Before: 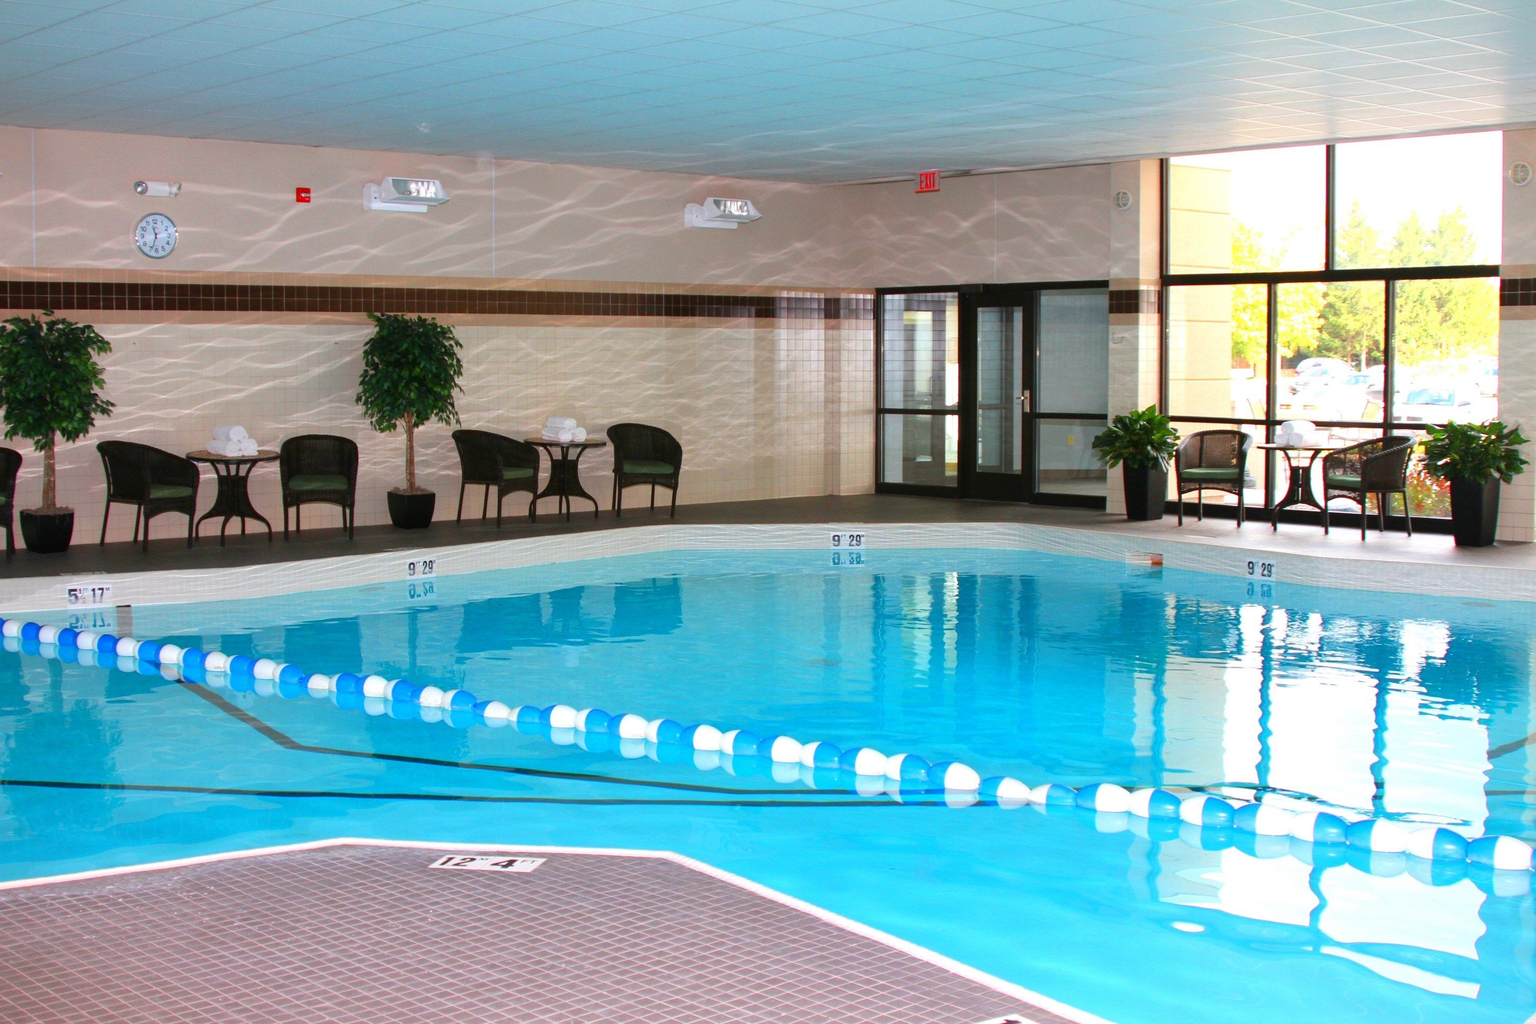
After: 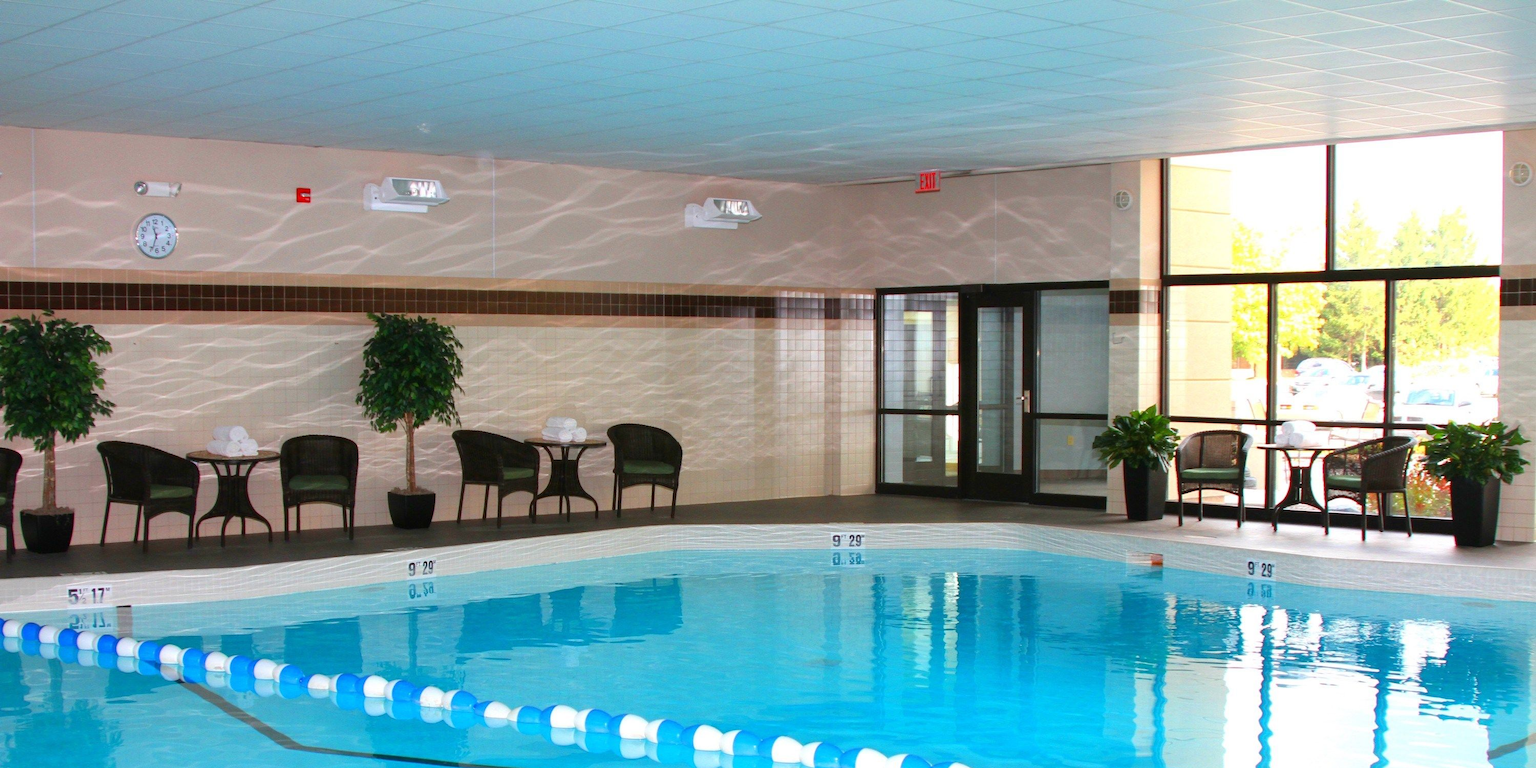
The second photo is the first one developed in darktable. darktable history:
crop: bottom 24.98%
